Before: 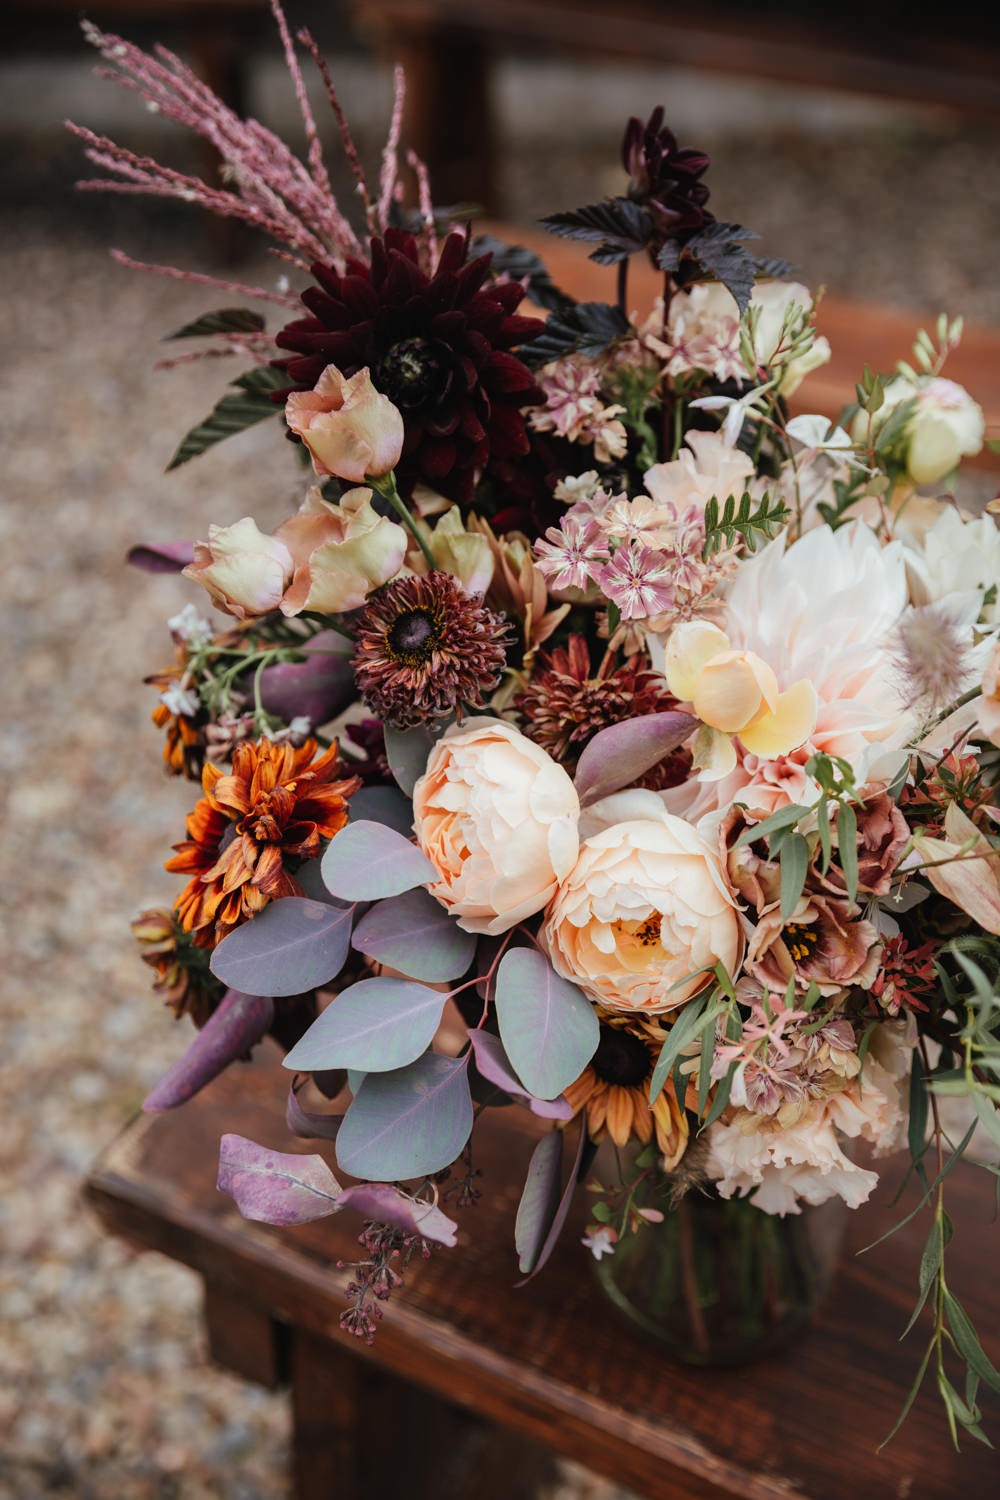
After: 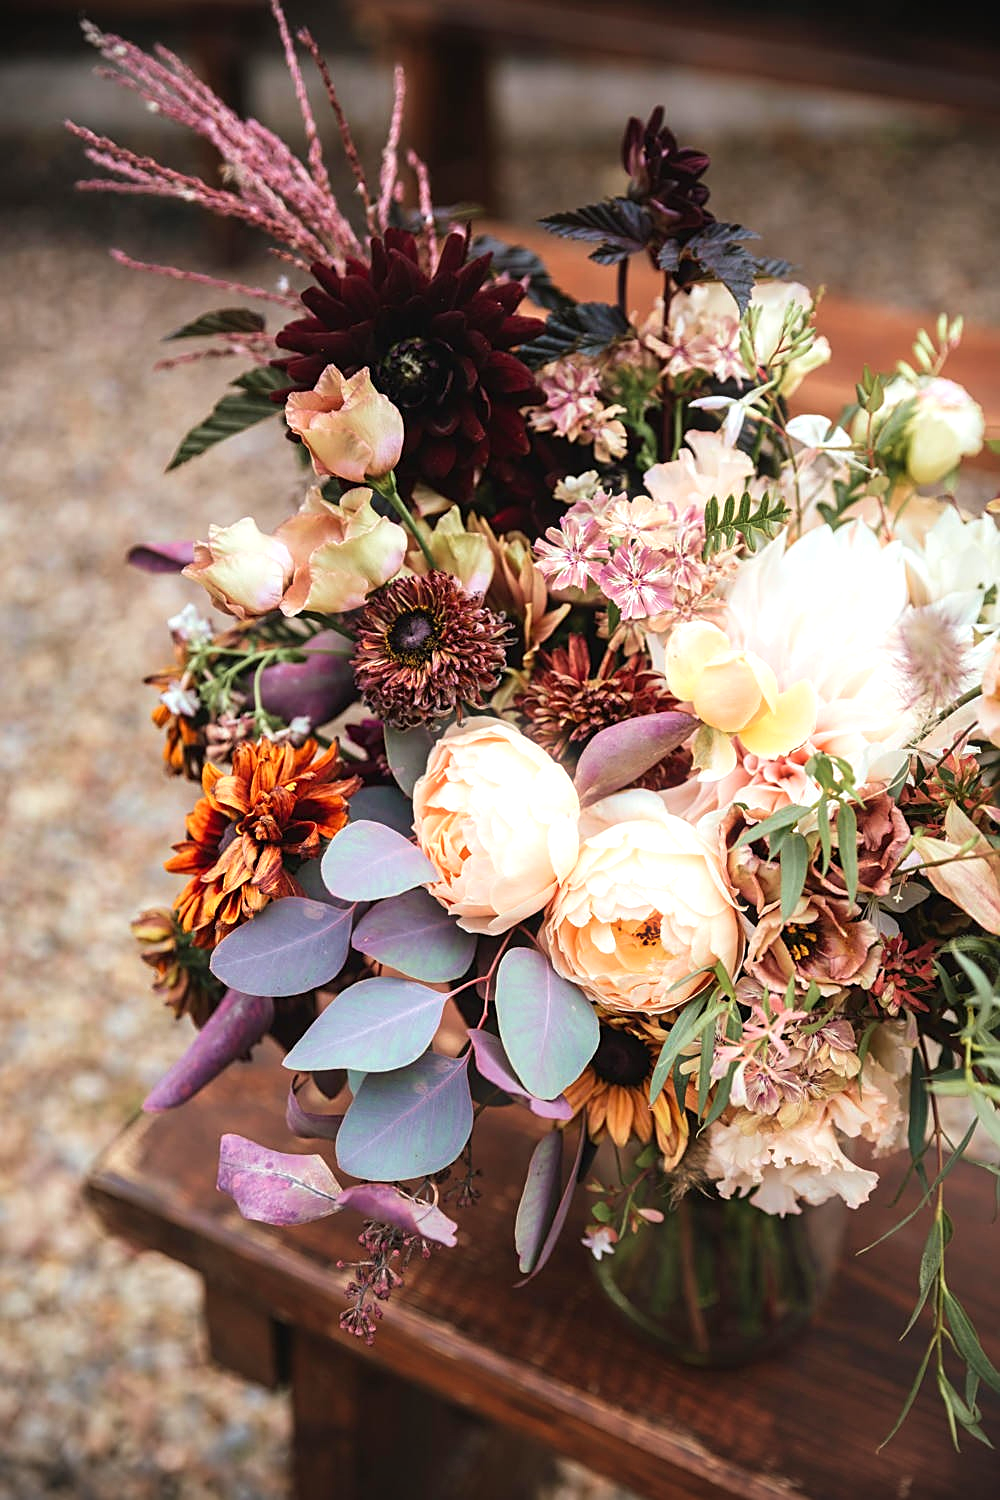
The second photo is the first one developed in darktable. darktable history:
velvia: on, module defaults
bloom: size 3%, threshold 100%, strength 0%
sharpen: on, module defaults
vignetting: fall-off start 91.19%
exposure: black level correction 0, exposure 0.6 EV, compensate exposure bias true, compensate highlight preservation false
